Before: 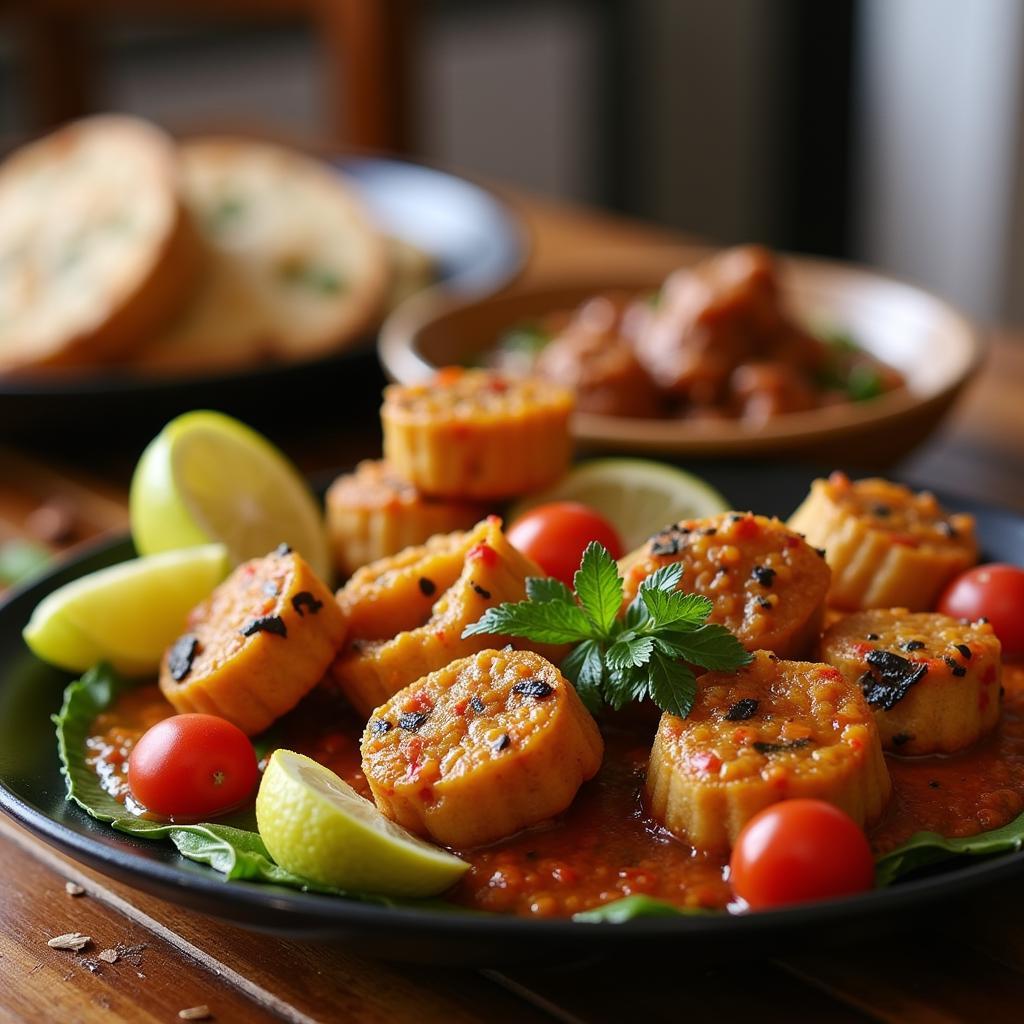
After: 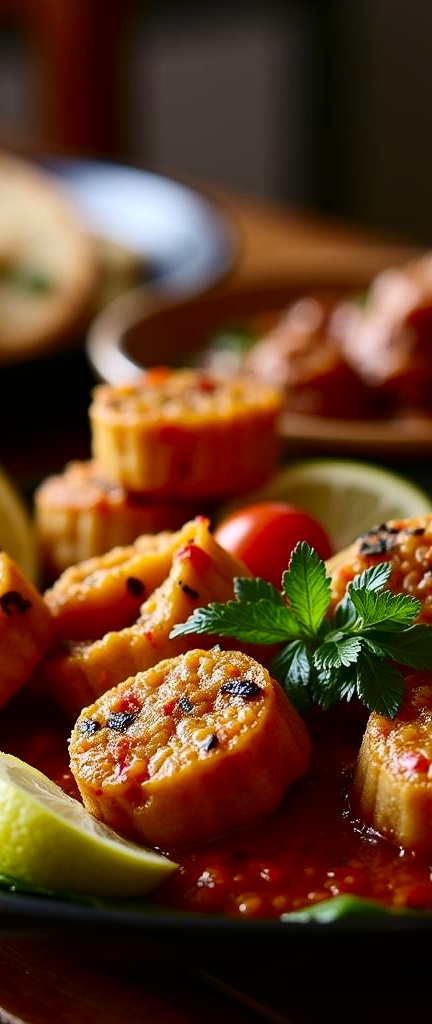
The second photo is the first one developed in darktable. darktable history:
contrast brightness saturation: contrast 0.201, brightness -0.101, saturation 0.096
crop: left 28.52%, right 29.255%
